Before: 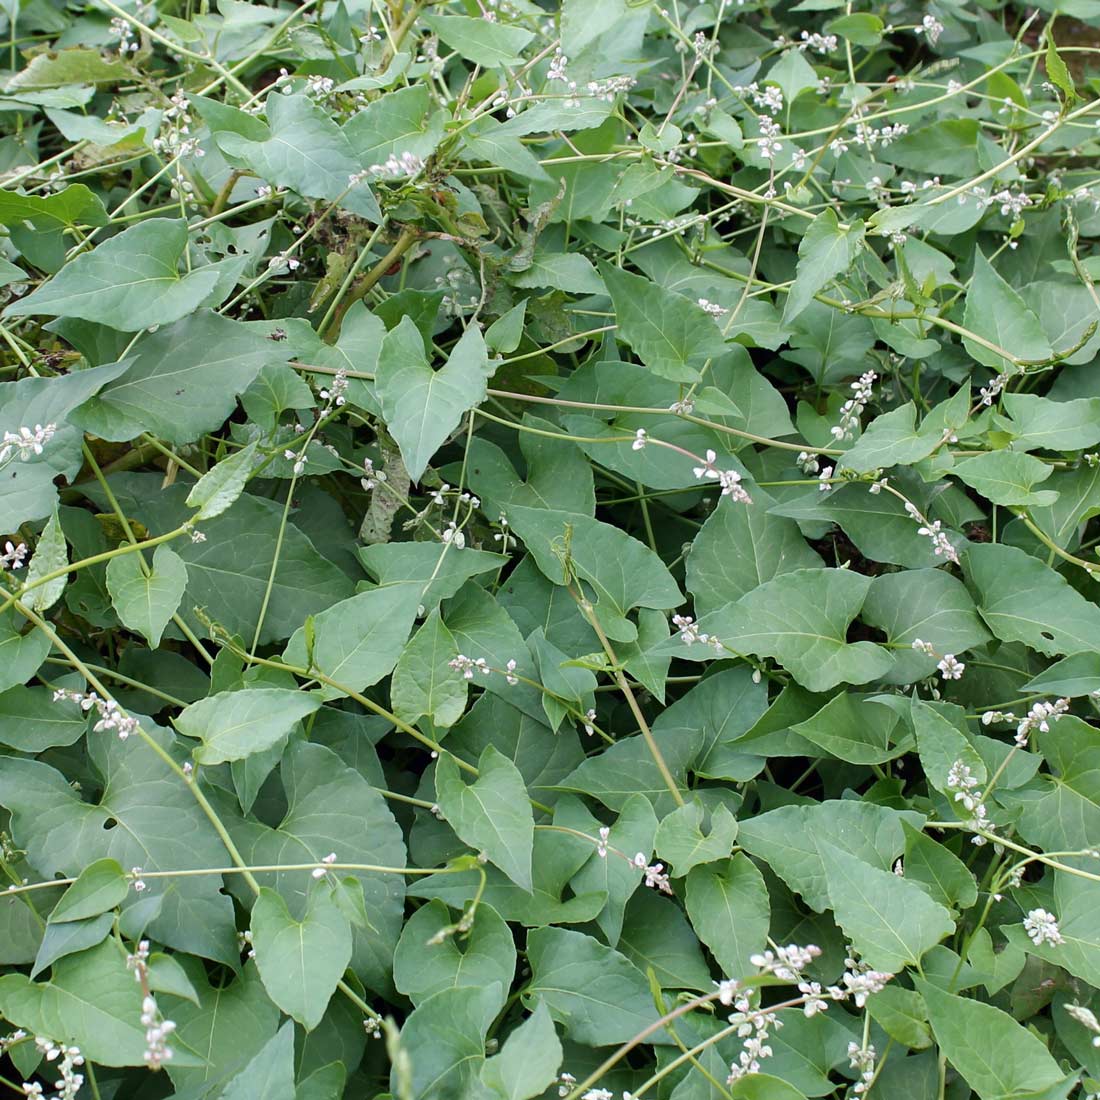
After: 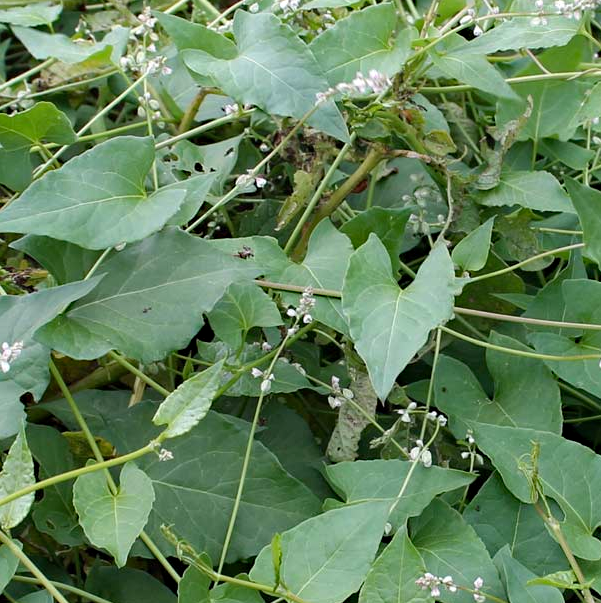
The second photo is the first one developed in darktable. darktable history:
haze removal: compatibility mode true, adaptive false
levels: levels [0, 0.498, 0.996]
crop and rotate: left 3.047%, top 7.509%, right 42.236%, bottom 37.598%
